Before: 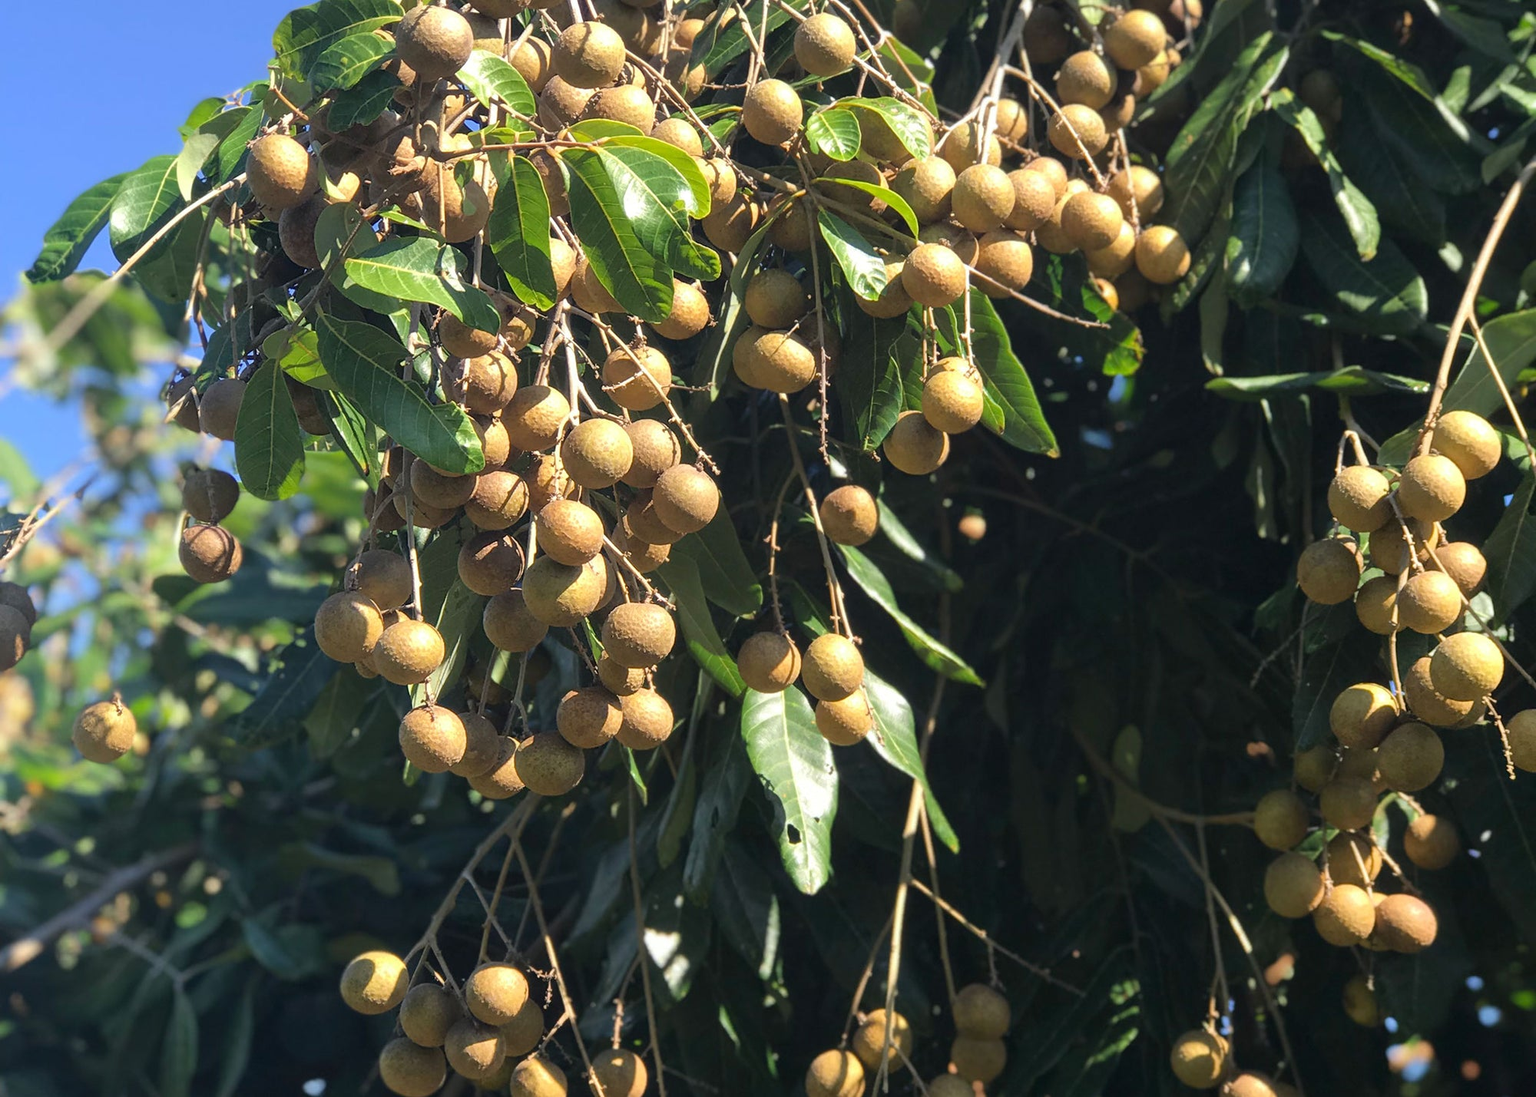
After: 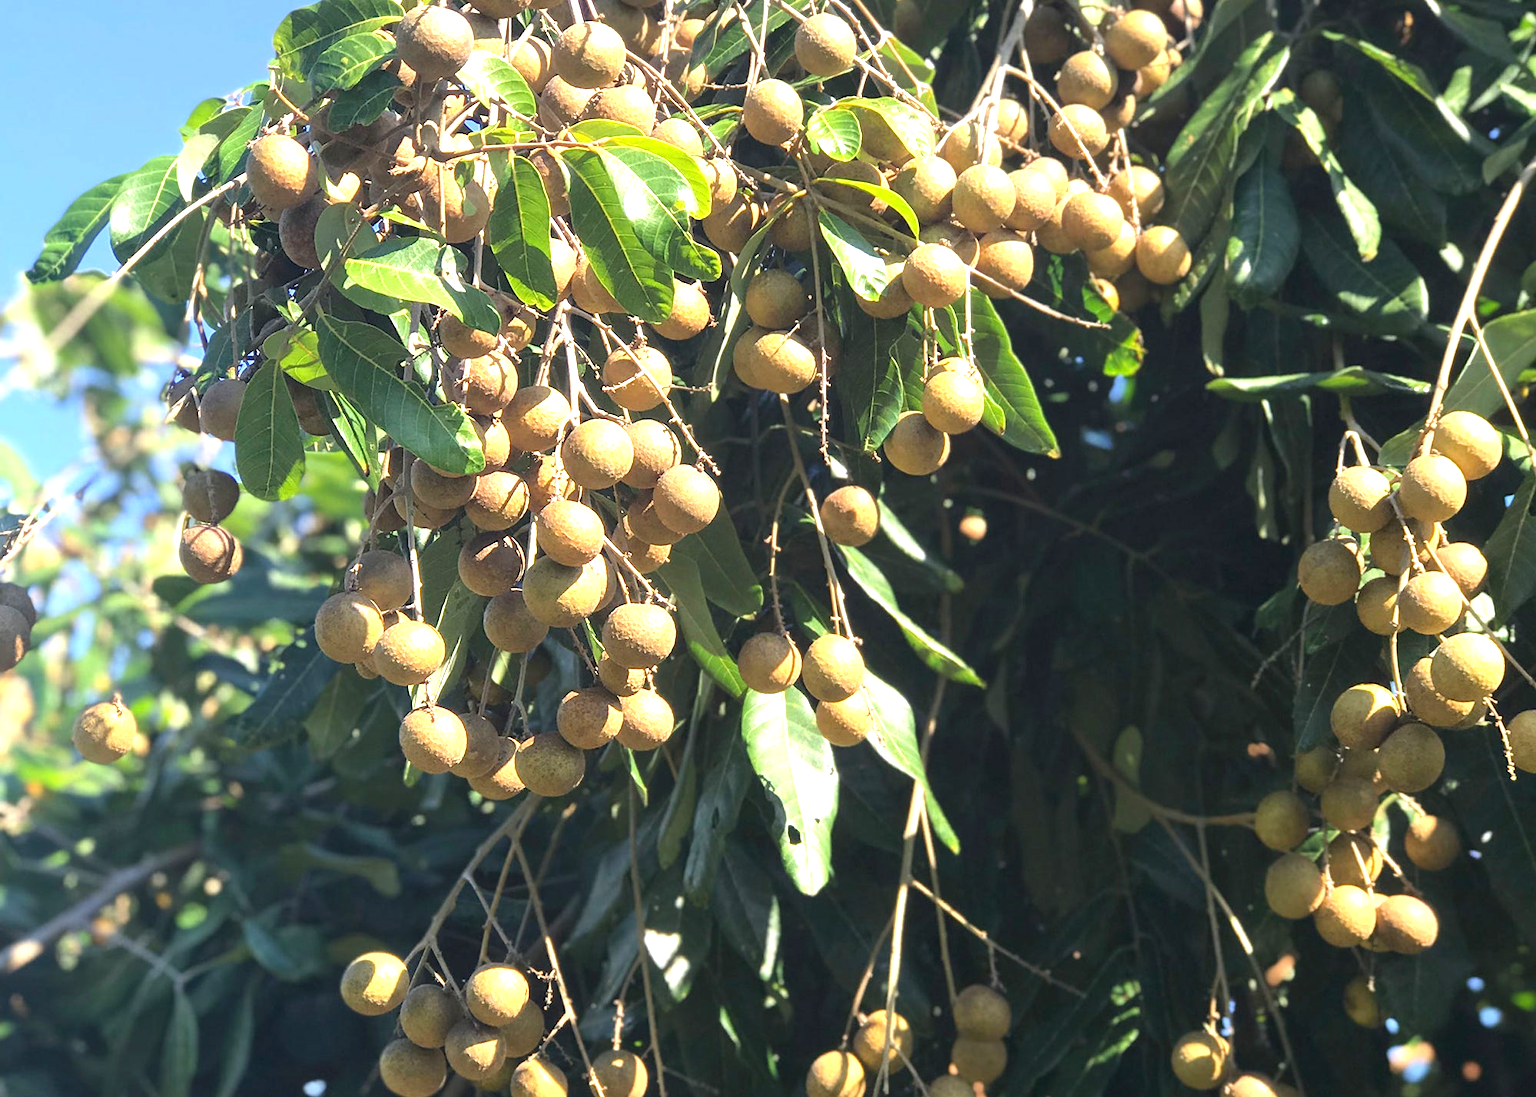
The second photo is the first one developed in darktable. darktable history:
exposure: black level correction 0, exposure 1.015 EV, compensate exposure bias true, compensate highlight preservation false
